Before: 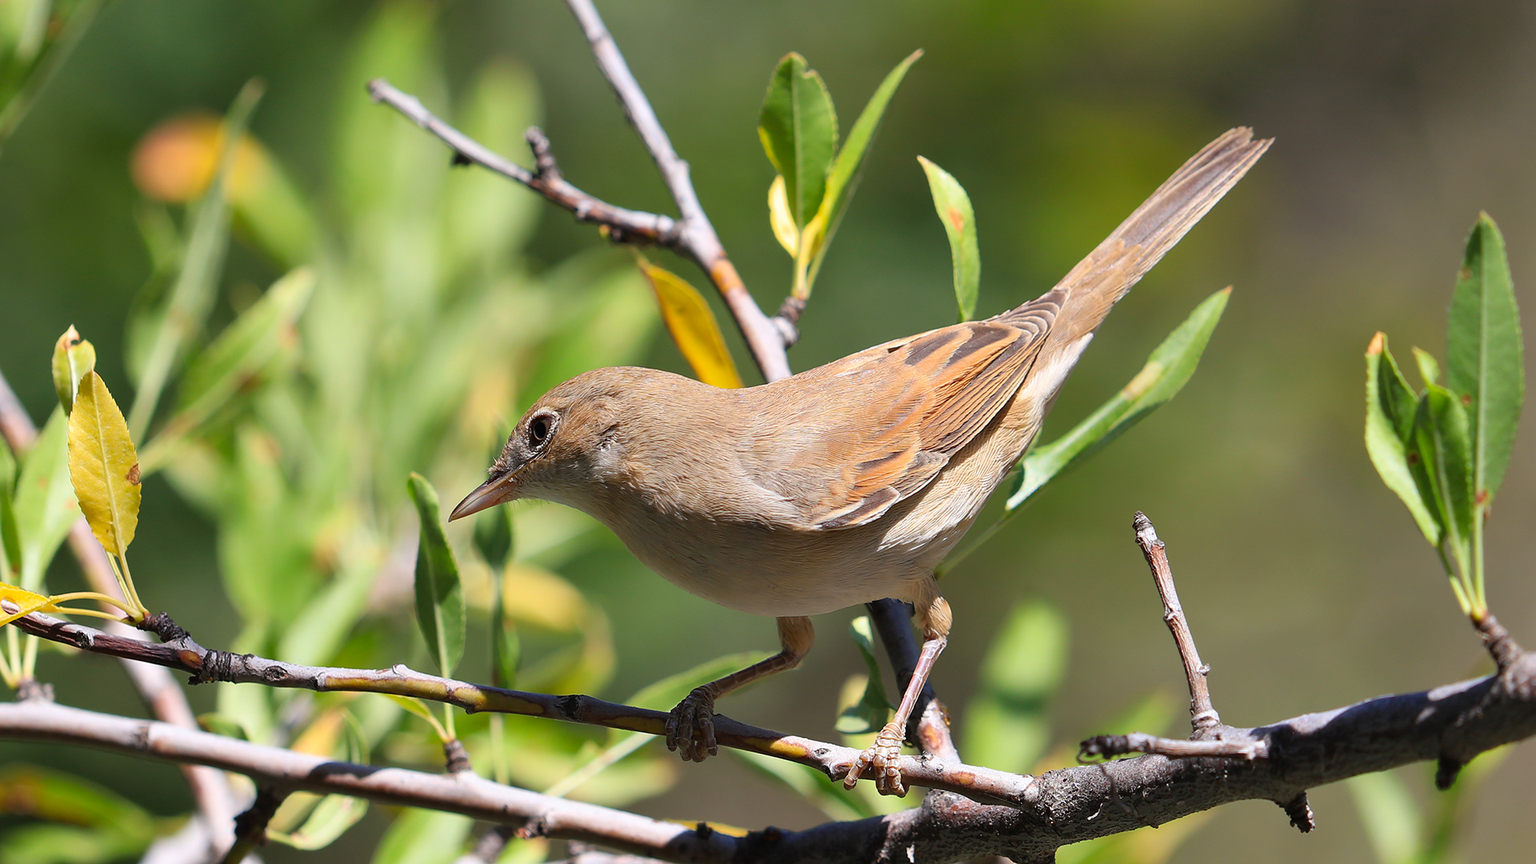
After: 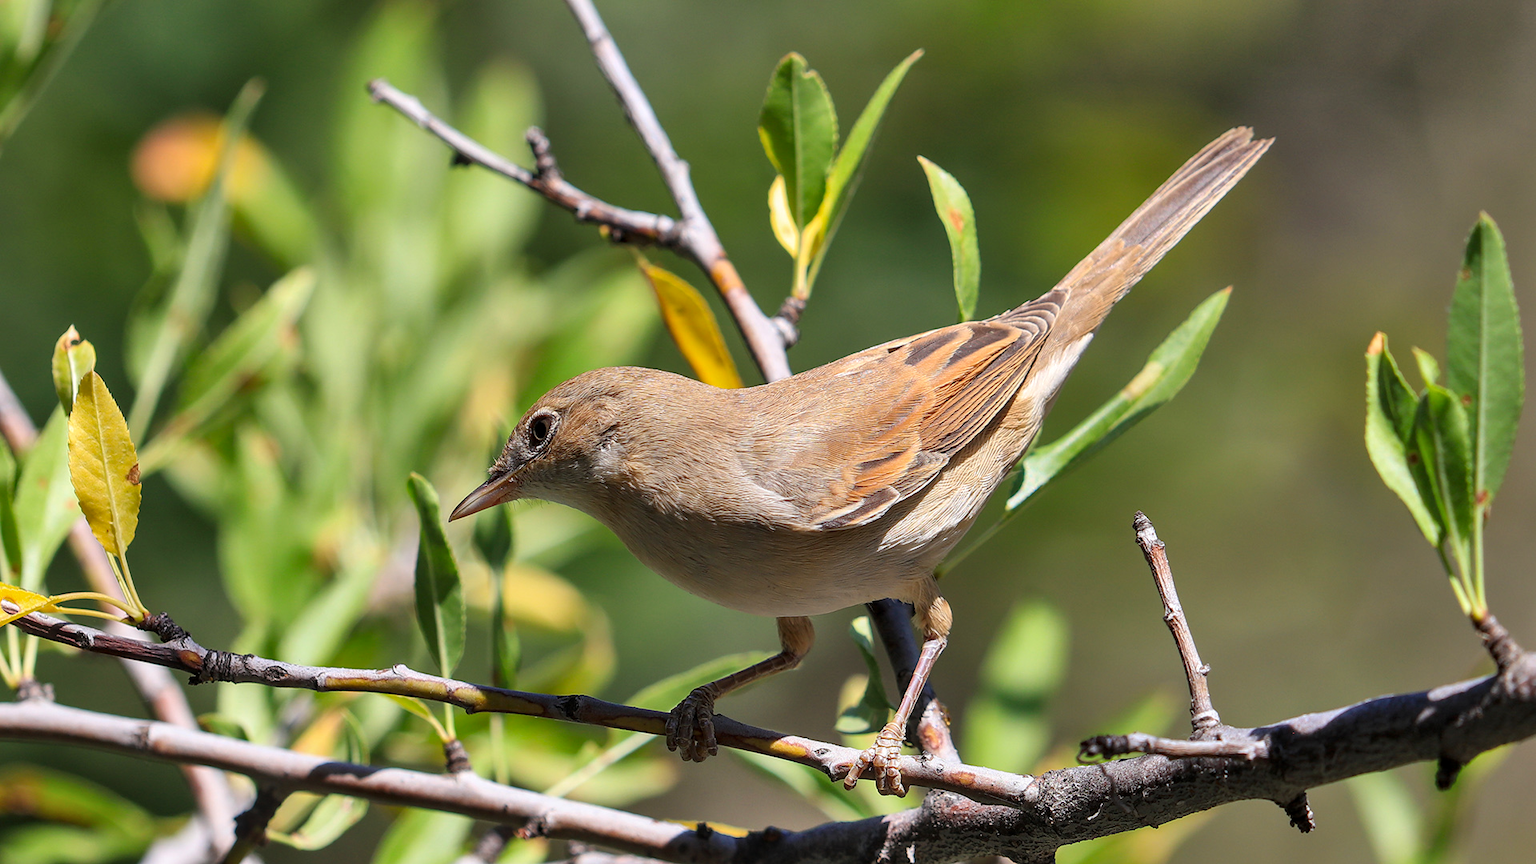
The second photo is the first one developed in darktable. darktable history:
local contrast: on, module defaults
exposure: exposure -0.056 EV, compensate exposure bias true, compensate highlight preservation false
shadows and highlights: shadows 74.43, highlights -61.04, soften with gaussian
tone curve: curves: ch0 [(0, 0) (0.253, 0.237) (1, 1)]; ch1 [(0, 0) (0.401, 0.42) (0.442, 0.47) (0.491, 0.495) (0.511, 0.523) (0.557, 0.565) (0.66, 0.683) (1, 1)]; ch2 [(0, 0) (0.394, 0.413) (0.5, 0.5) (0.578, 0.568) (1, 1)], preserve colors none
